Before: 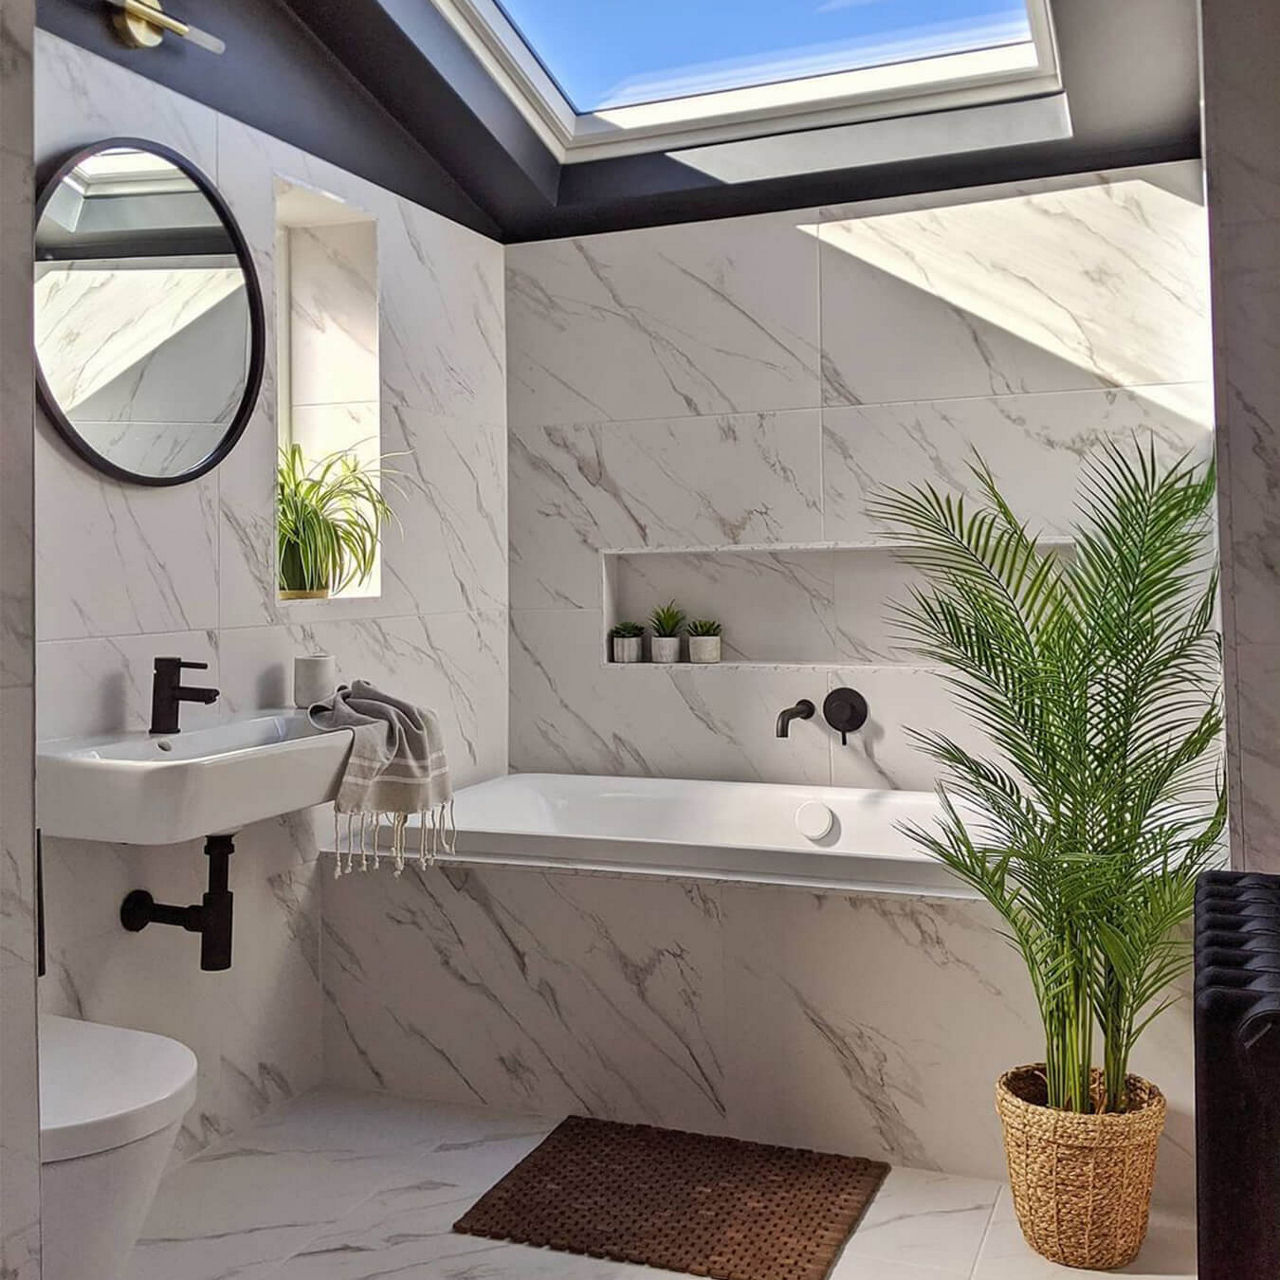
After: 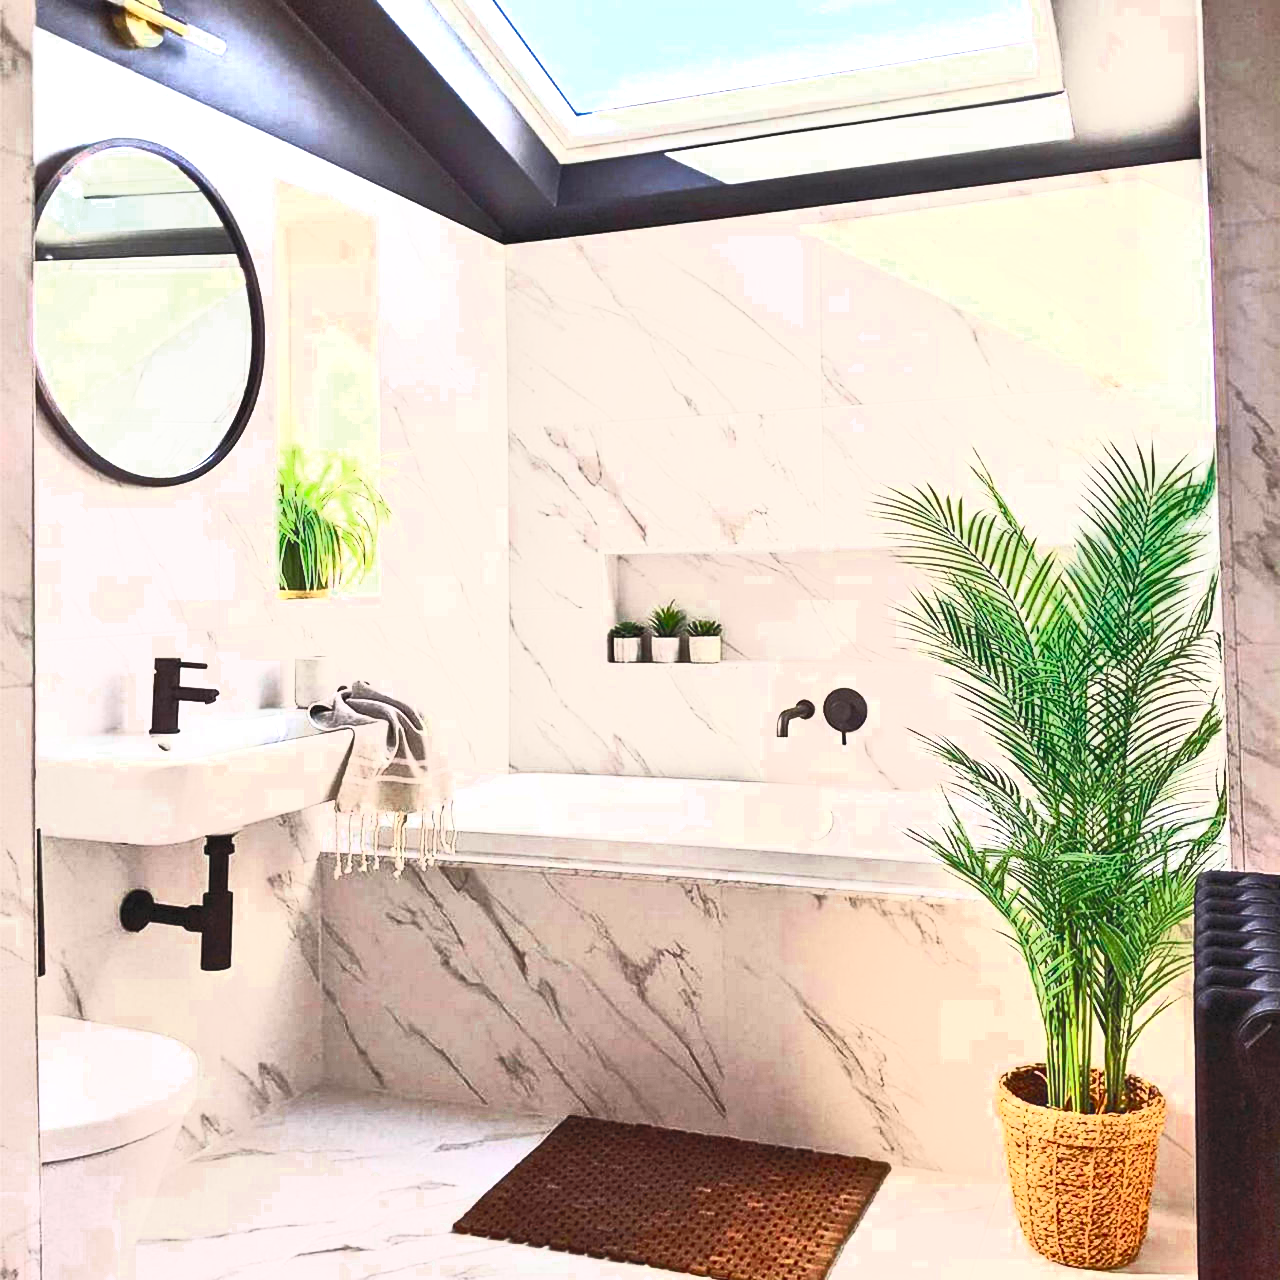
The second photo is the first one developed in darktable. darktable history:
color zones: curves: ch0 [(0, 0.5) (0.125, 0.4) (0.25, 0.5) (0.375, 0.4) (0.5, 0.4) (0.625, 0.6) (0.75, 0.6) (0.875, 0.5)]; ch1 [(0, 0.35) (0.125, 0.45) (0.25, 0.35) (0.375, 0.35) (0.5, 0.35) (0.625, 0.35) (0.75, 0.45) (0.875, 0.35)]; ch2 [(0, 0.6) (0.125, 0.5) (0.25, 0.5) (0.375, 0.6) (0.5, 0.6) (0.625, 0.5) (0.75, 0.5) (0.875, 0.5)]
contrast brightness saturation: contrast 0.997, brightness 0.999, saturation 0.981
exposure: exposure 0.466 EV, compensate exposure bias true, compensate highlight preservation false
